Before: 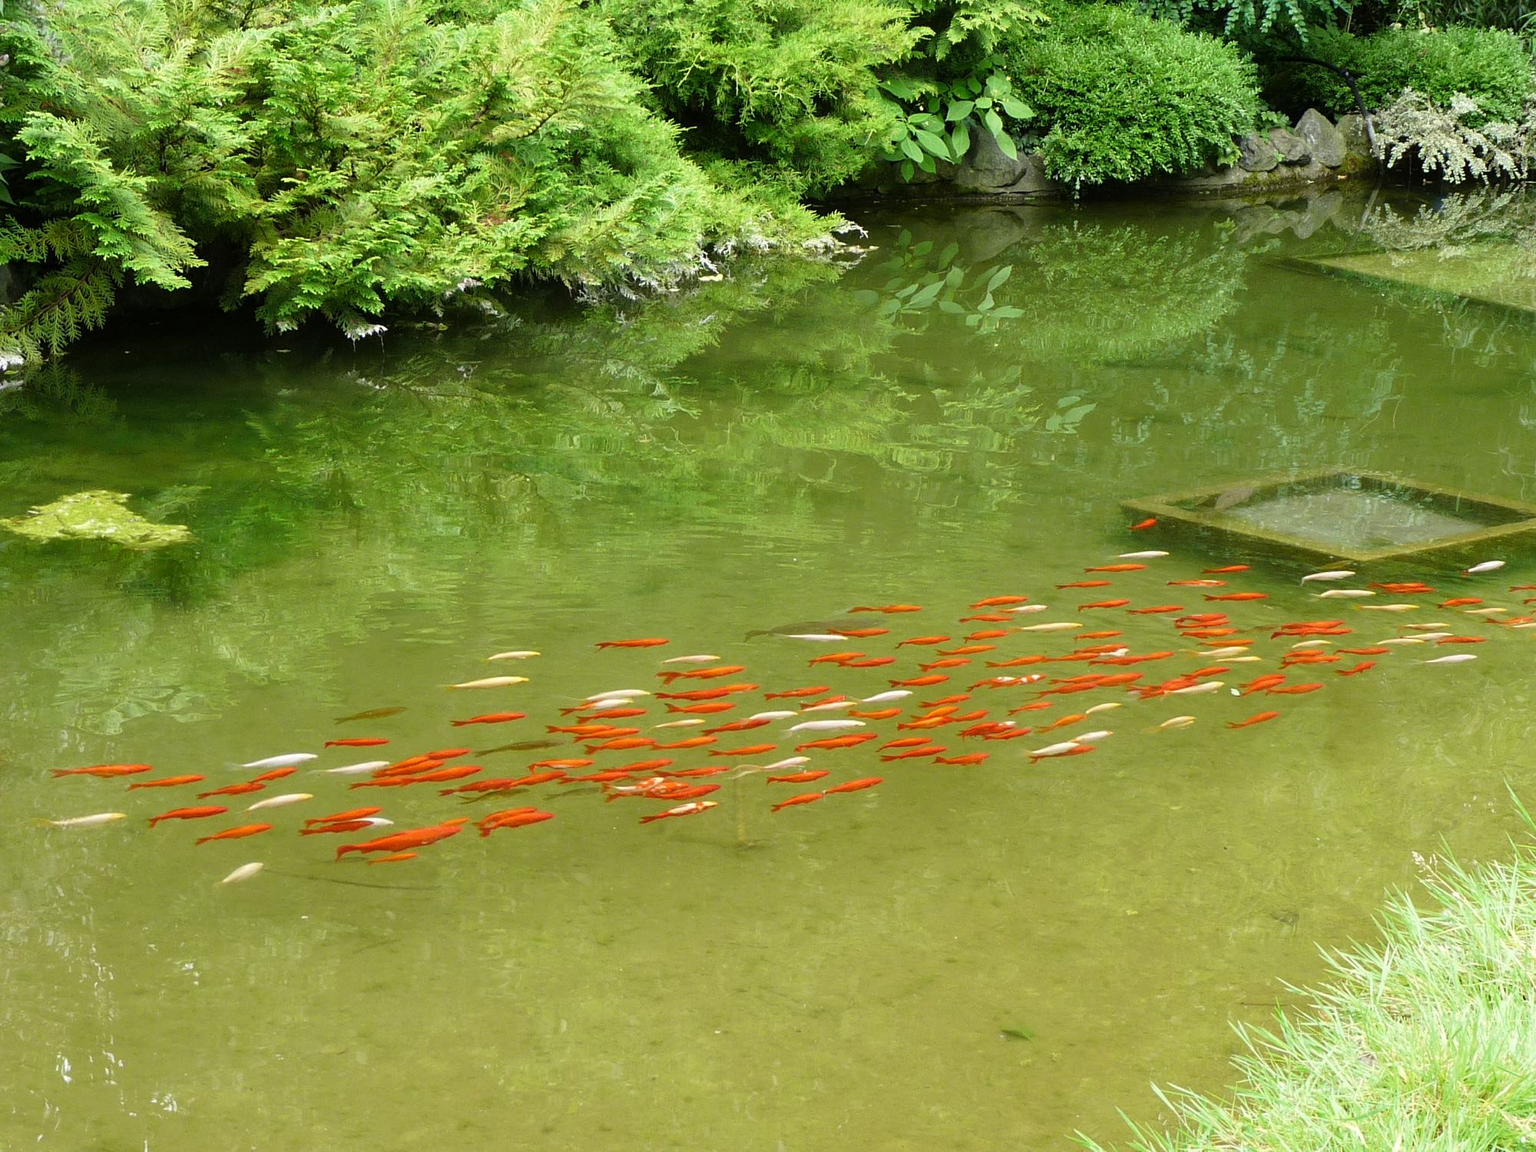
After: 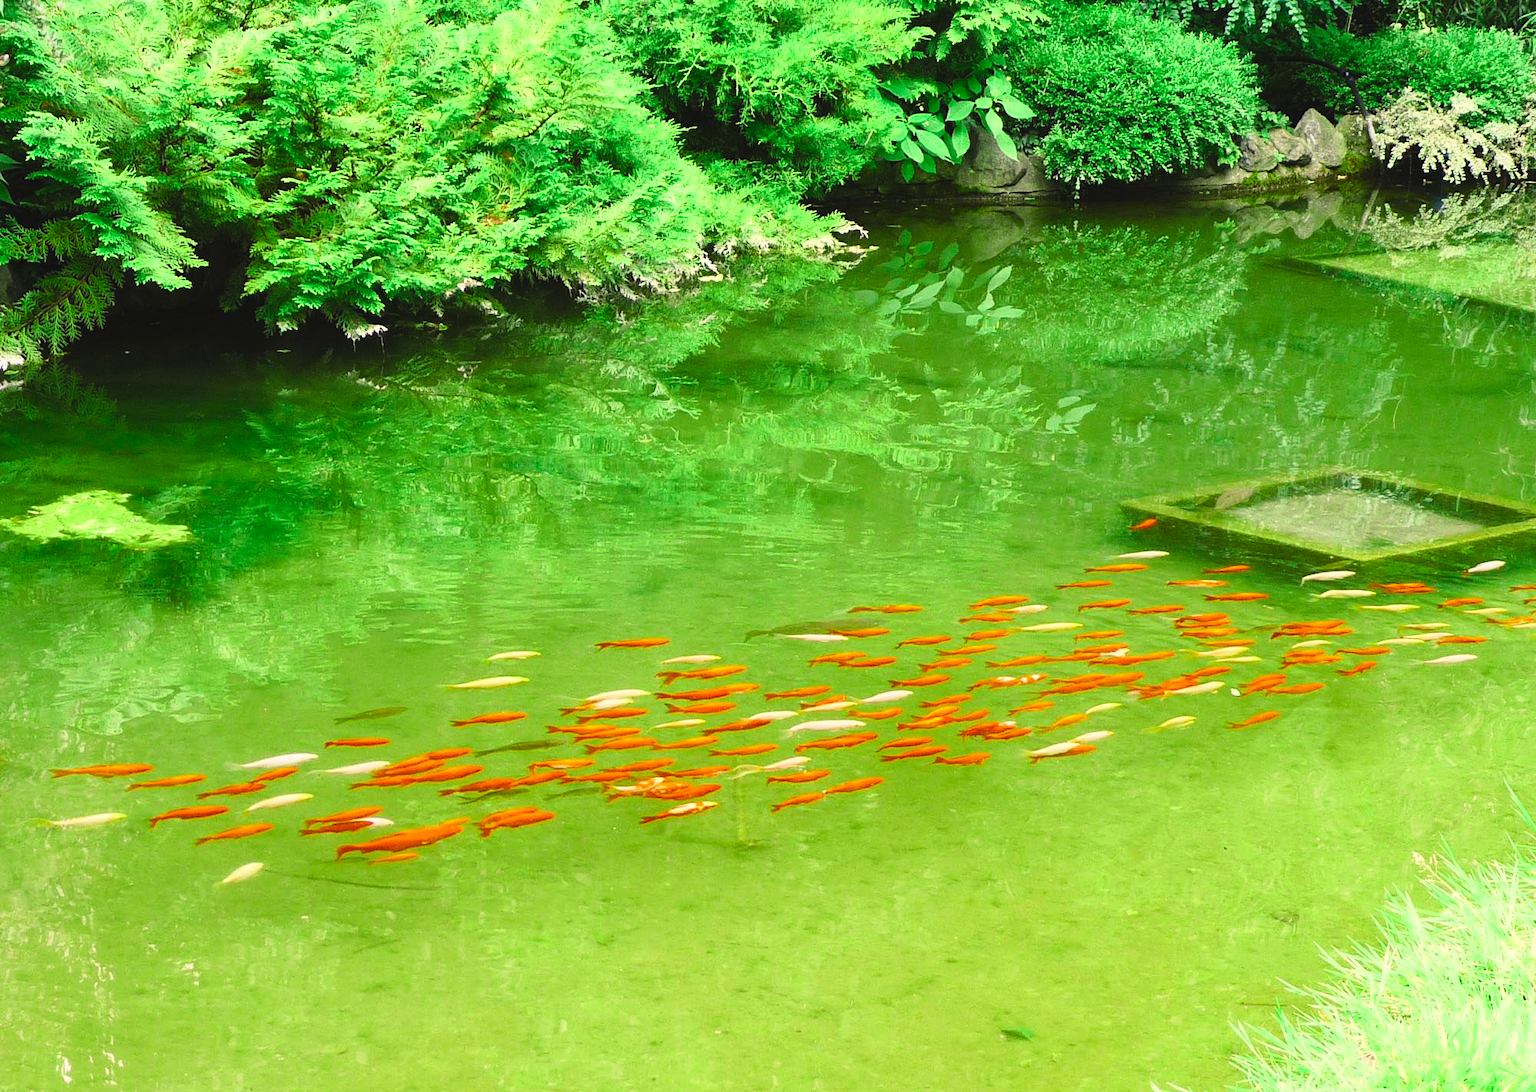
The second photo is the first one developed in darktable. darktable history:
base curve: curves: ch0 [(0, 0) (0.005, 0.002) (0.193, 0.295) (0.399, 0.664) (0.75, 0.928) (1, 1)]
crop and rotate: top 0%, bottom 5.097%
color balance rgb: shadows lift › chroma 2%, shadows lift › hue 247.2°, power › chroma 0.3%, power › hue 25.2°, highlights gain › chroma 3%, highlights gain › hue 60°, global offset › luminance 0.75%, perceptual saturation grading › global saturation 20%, perceptual saturation grading › highlights -20%, perceptual saturation grading › shadows 30%, global vibrance 20%
color zones: curves: ch2 [(0, 0.5) (0.143, 0.517) (0.286, 0.571) (0.429, 0.522) (0.571, 0.5) (0.714, 0.5) (0.857, 0.5) (1, 0.5)]
